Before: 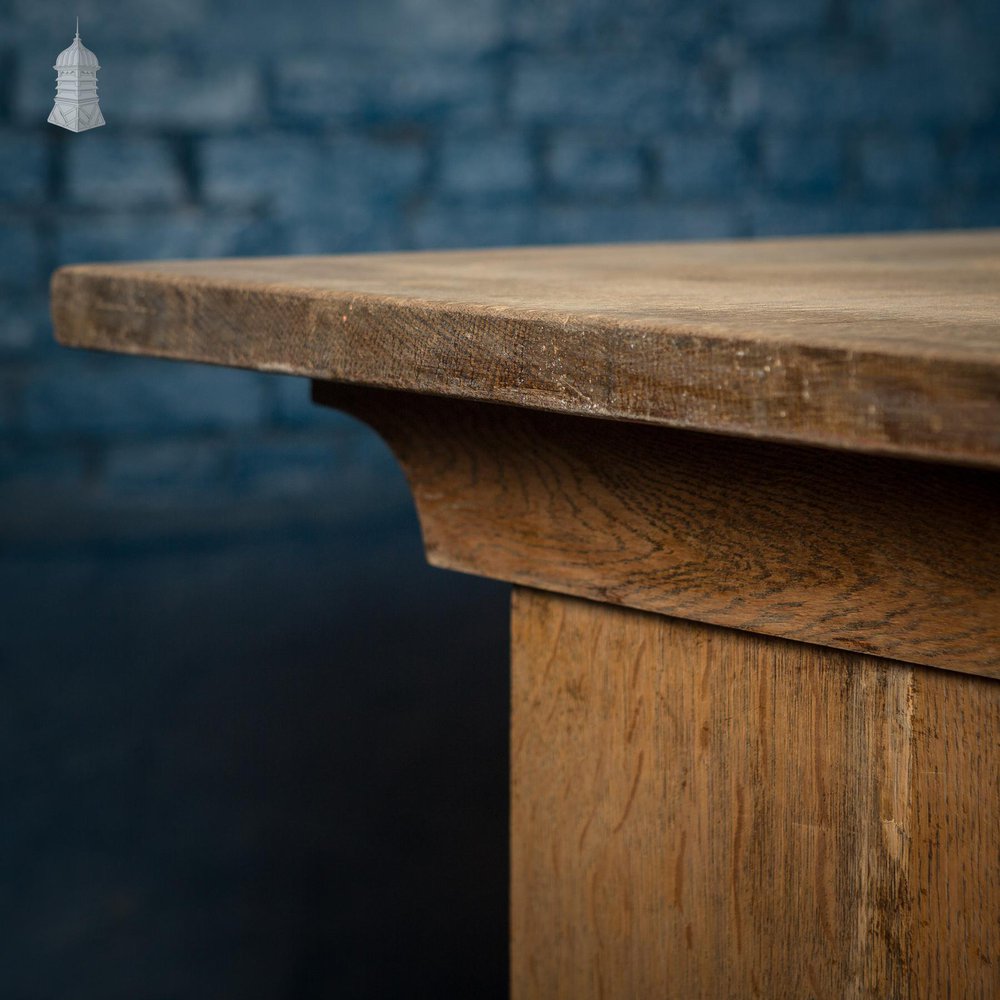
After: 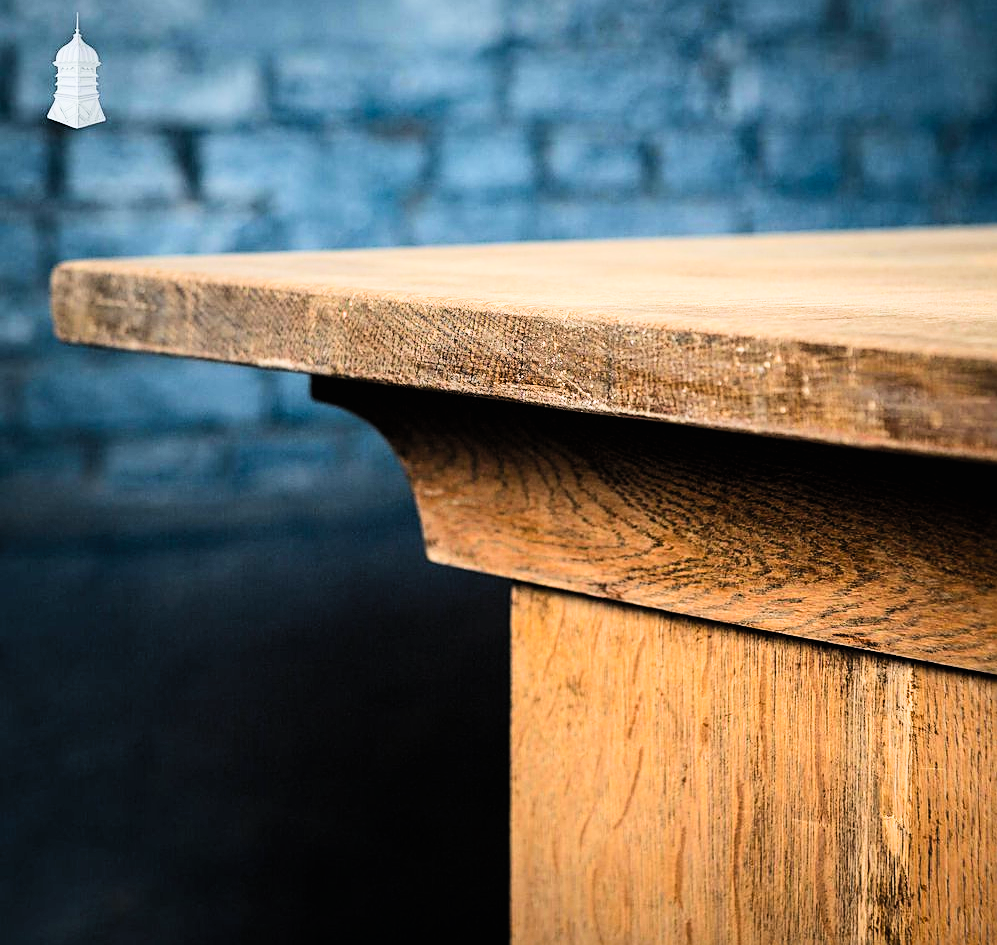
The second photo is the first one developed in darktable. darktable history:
crop: top 0.461%, right 0.26%, bottom 5.019%
sharpen: on, module defaults
exposure: black level correction 0, exposure 1.2 EV, compensate highlight preservation false
filmic rgb: black relative exposure -5.13 EV, white relative exposure 3.95 EV, hardness 2.89, contrast 1.297, highlights saturation mix -28.67%
contrast brightness saturation: contrast 0.196, brightness 0.168, saturation 0.226
